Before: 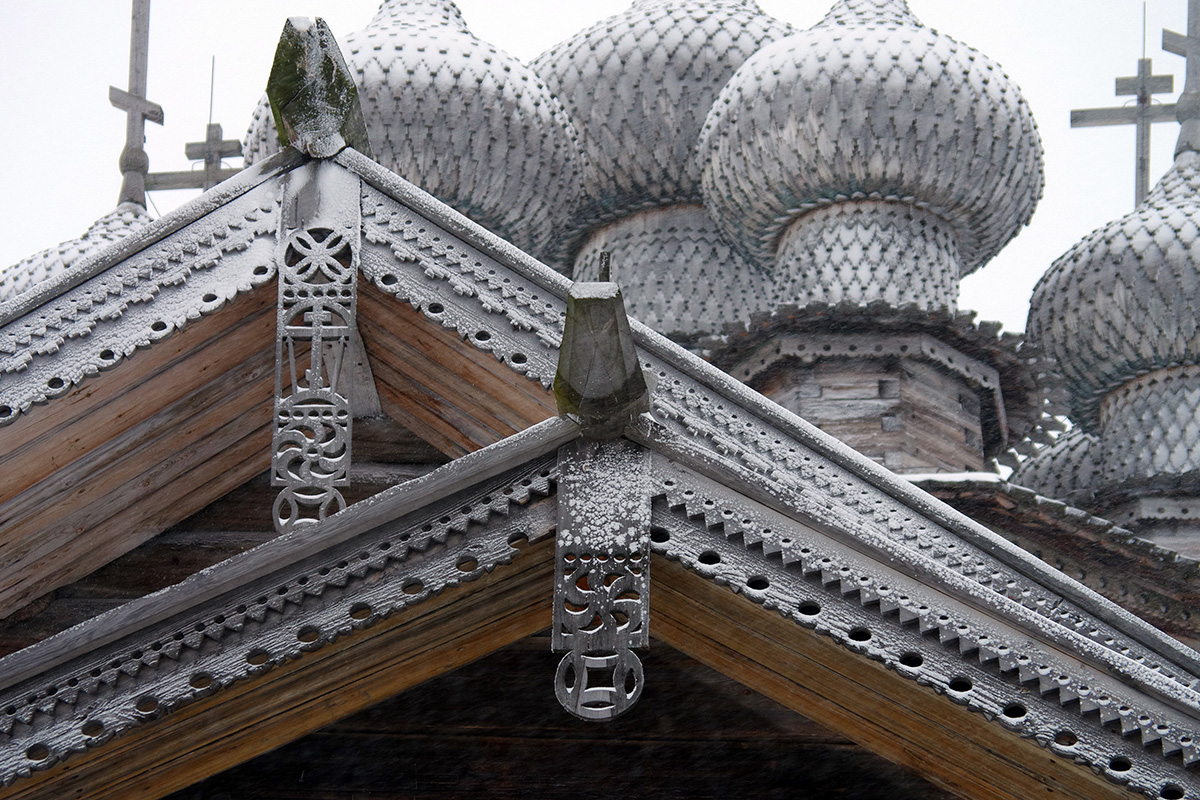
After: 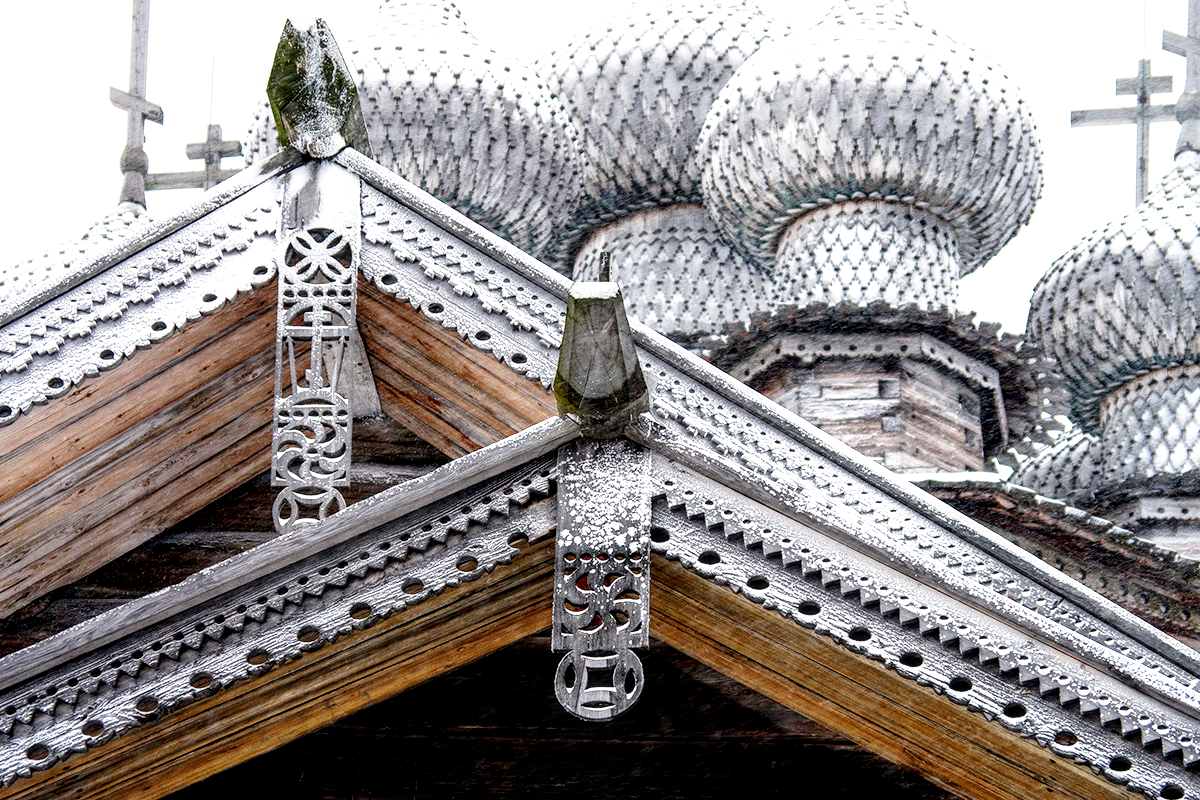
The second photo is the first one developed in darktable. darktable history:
white balance: emerald 1
base curve: curves: ch0 [(0, 0) (0.012, 0.01) (0.073, 0.168) (0.31, 0.711) (0.645, 0.957) (1, 1)], preserve colors none
local contrast: detail 160%
